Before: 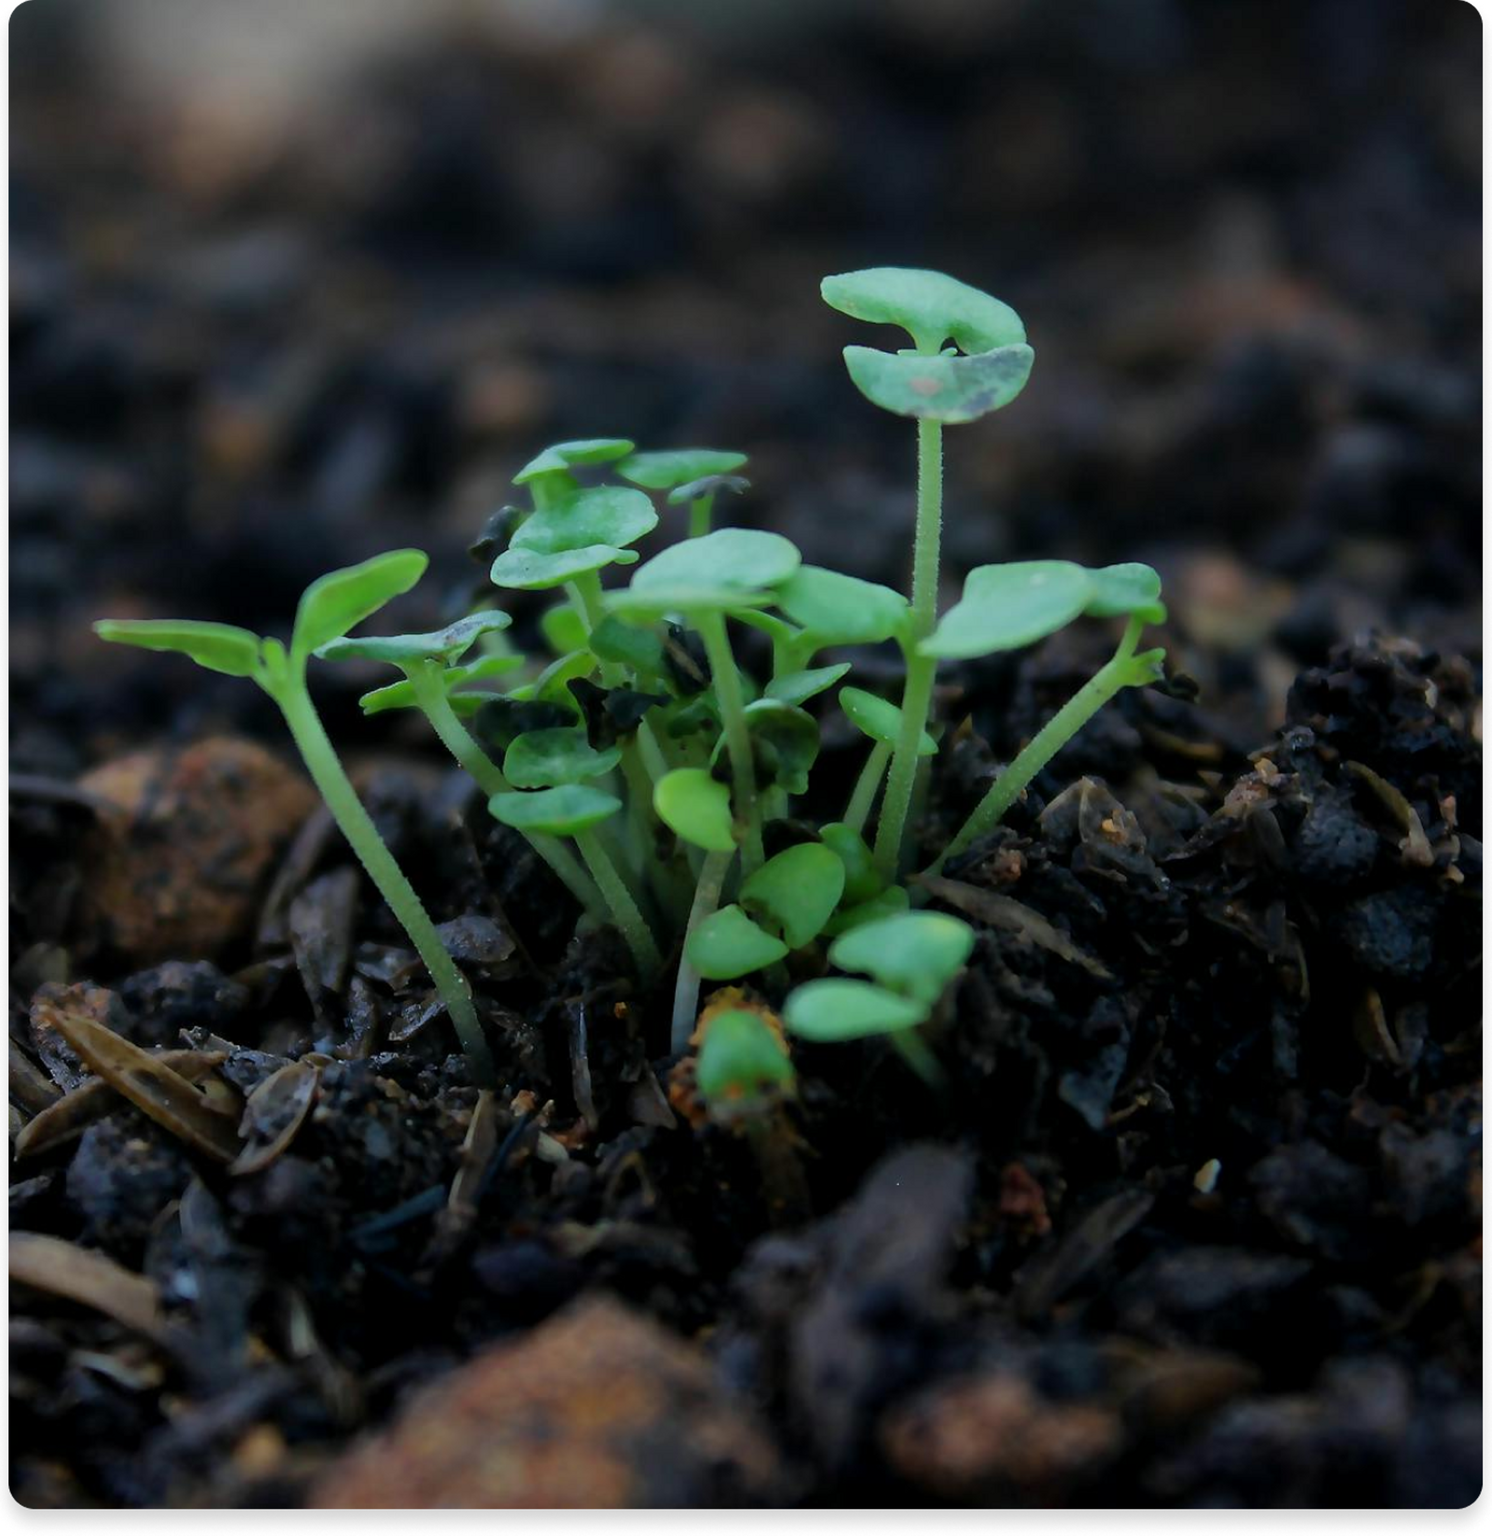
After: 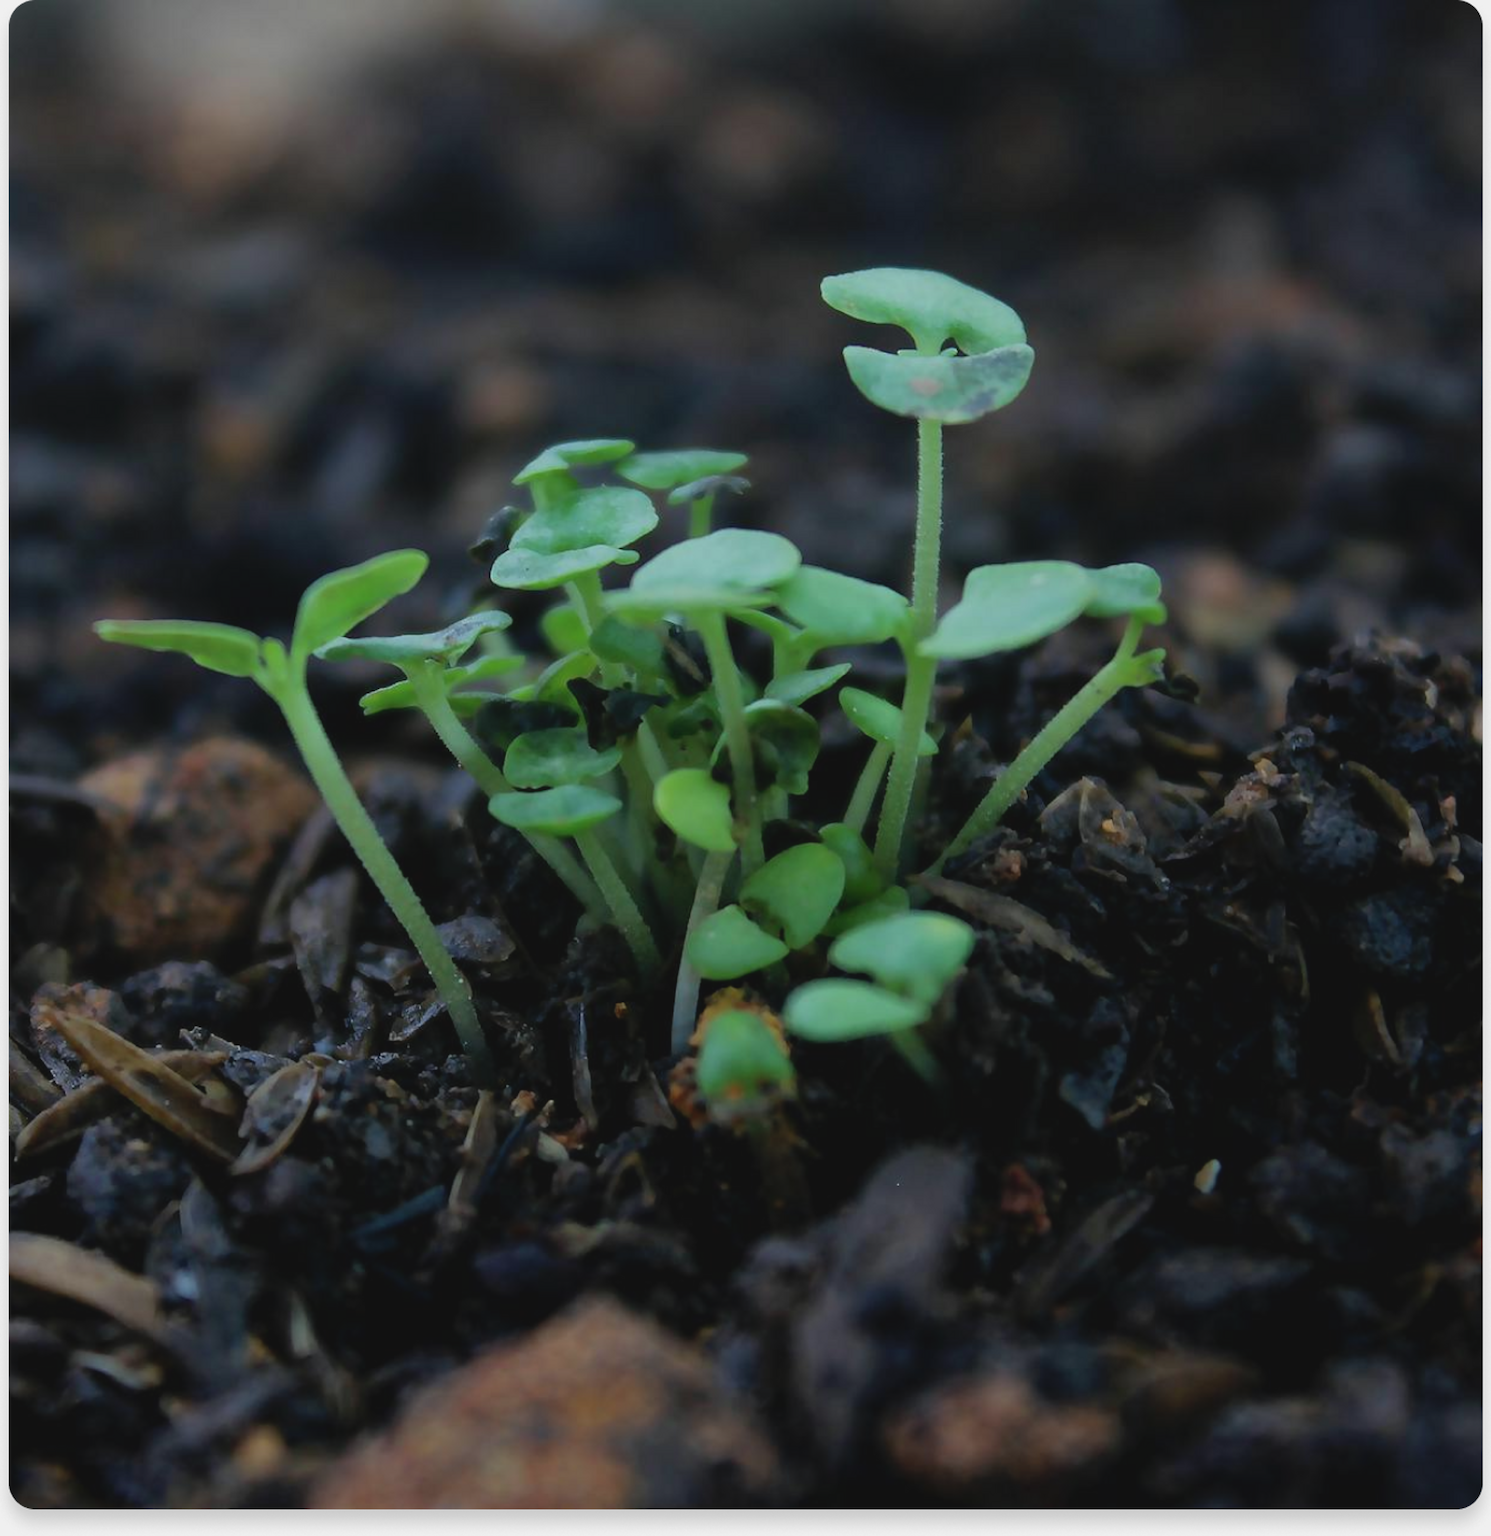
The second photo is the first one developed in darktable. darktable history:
contrast brightness saturation: contrast -0.103, saturation -0.103
